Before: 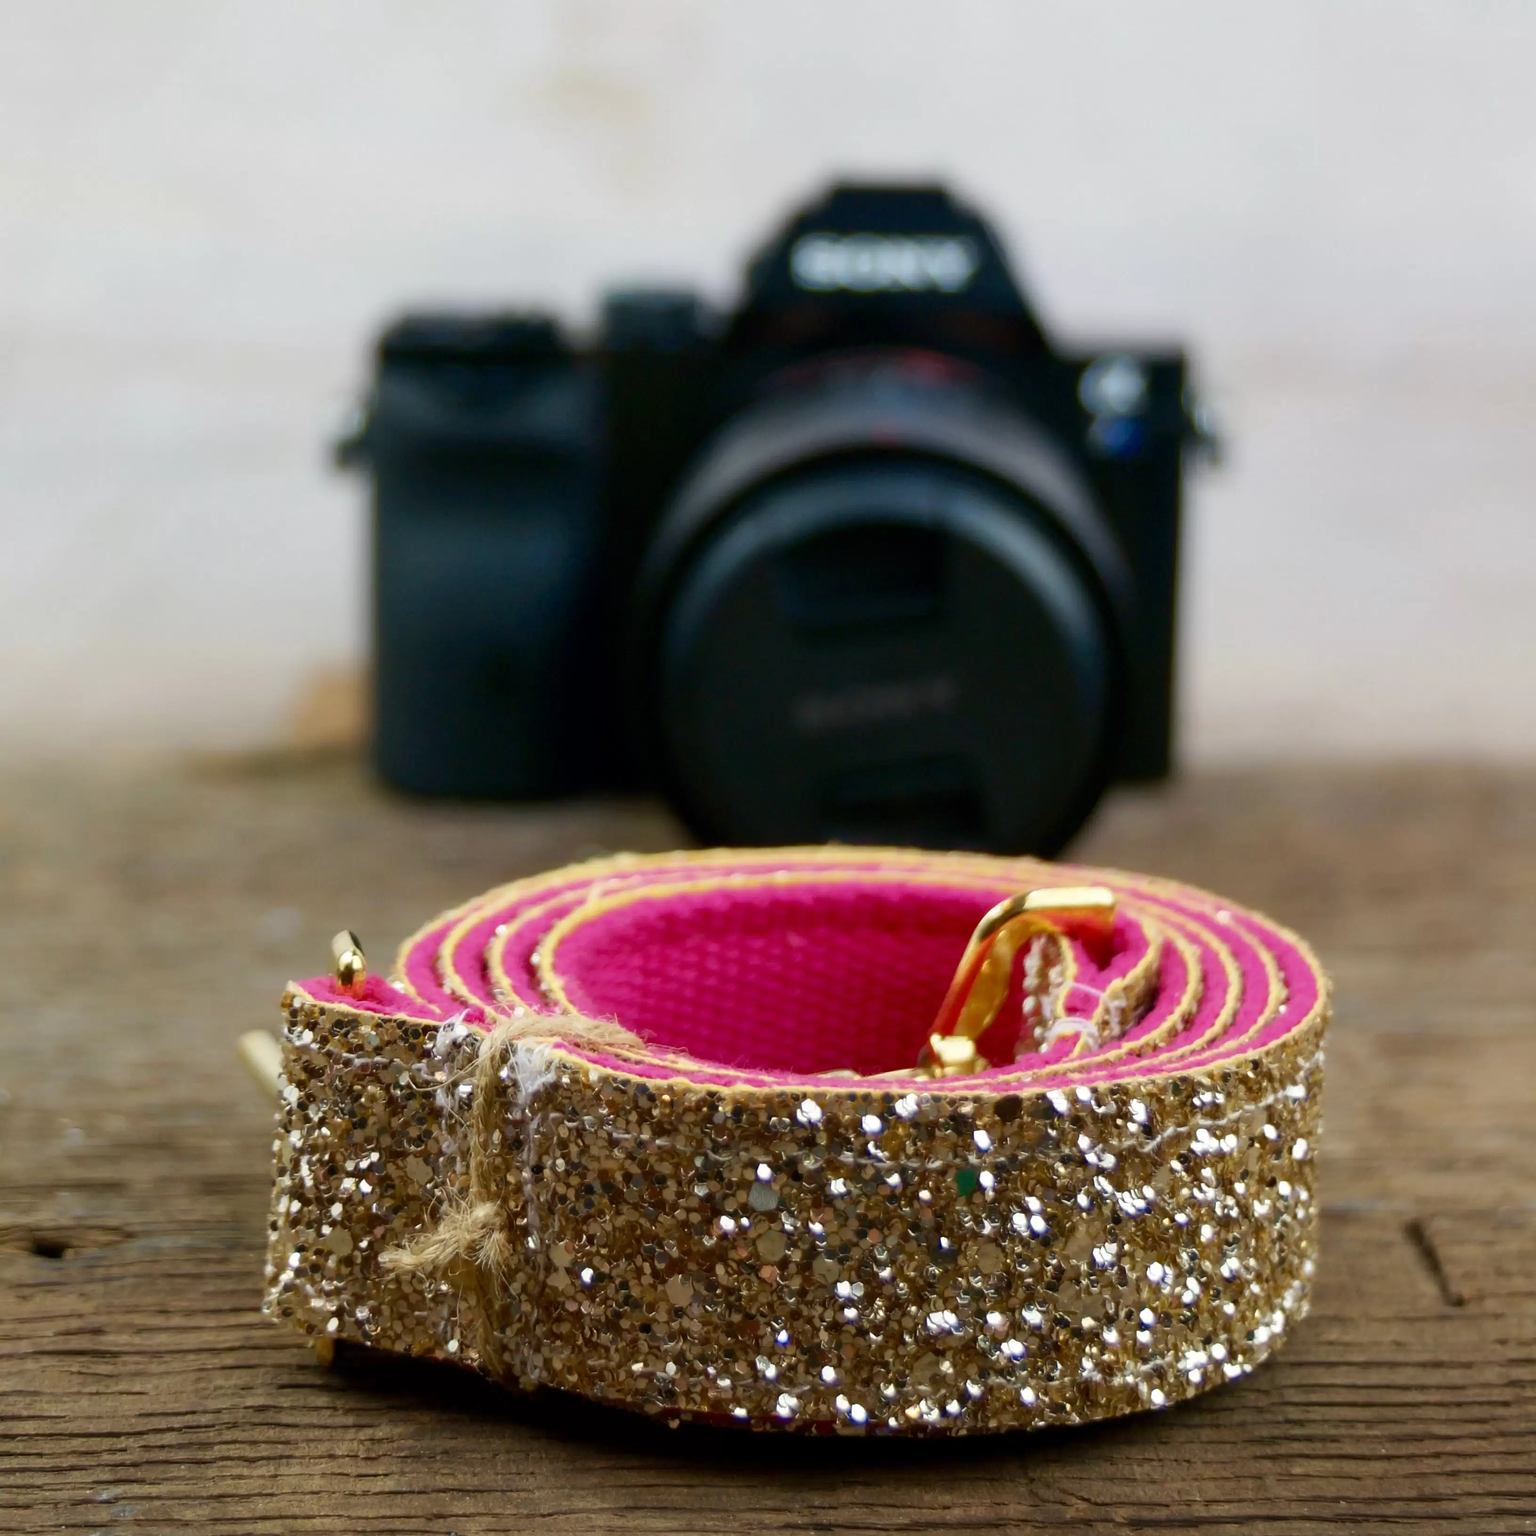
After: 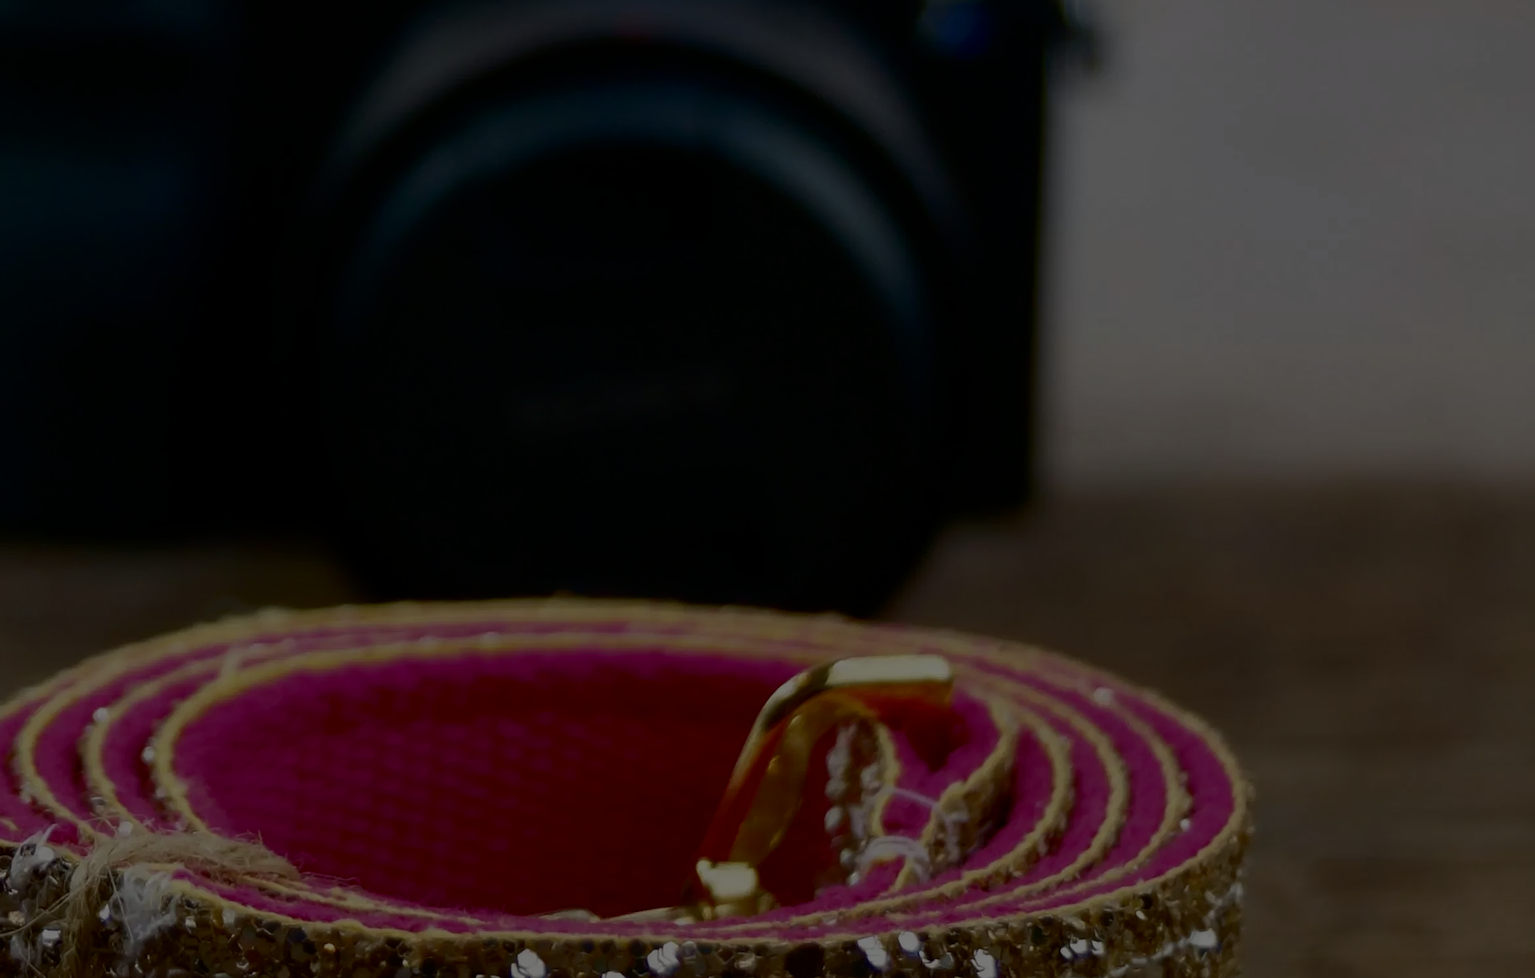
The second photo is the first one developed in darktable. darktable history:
exposure: exposure -2.446 EV, compensate highlight preservation false
contrast brightness saturation: contrast 0.22
crop and rotate: left 27.938%, top 27.046%, bottom 27.046%
